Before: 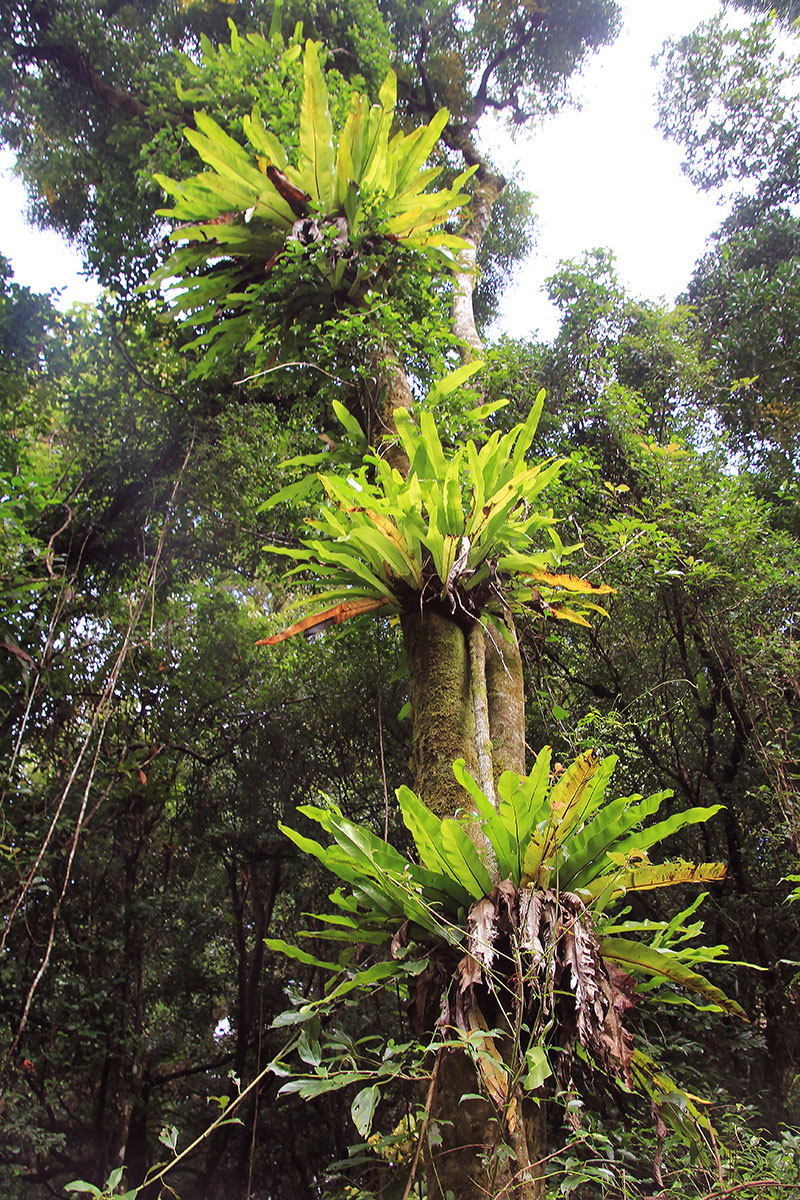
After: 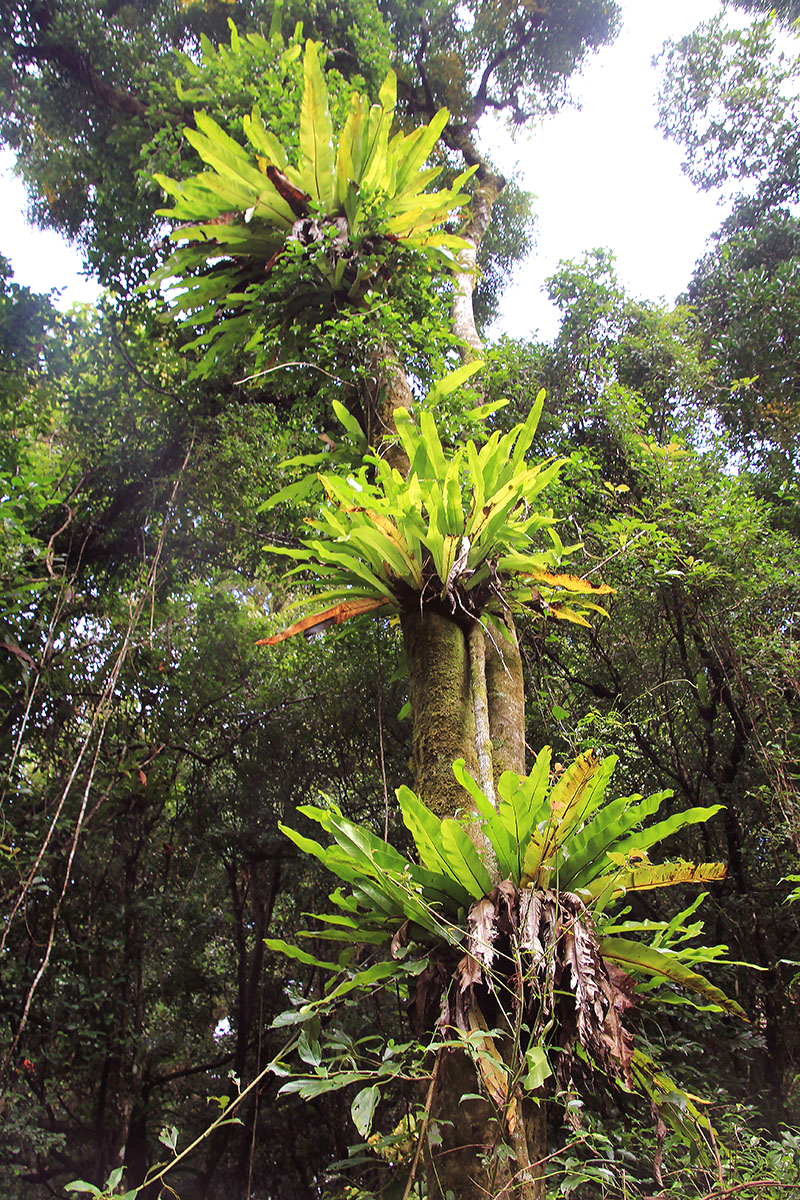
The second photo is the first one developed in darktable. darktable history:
exposure: exposure 0.134 EV, compensate exposure bias true, compensate highlight preservation false
